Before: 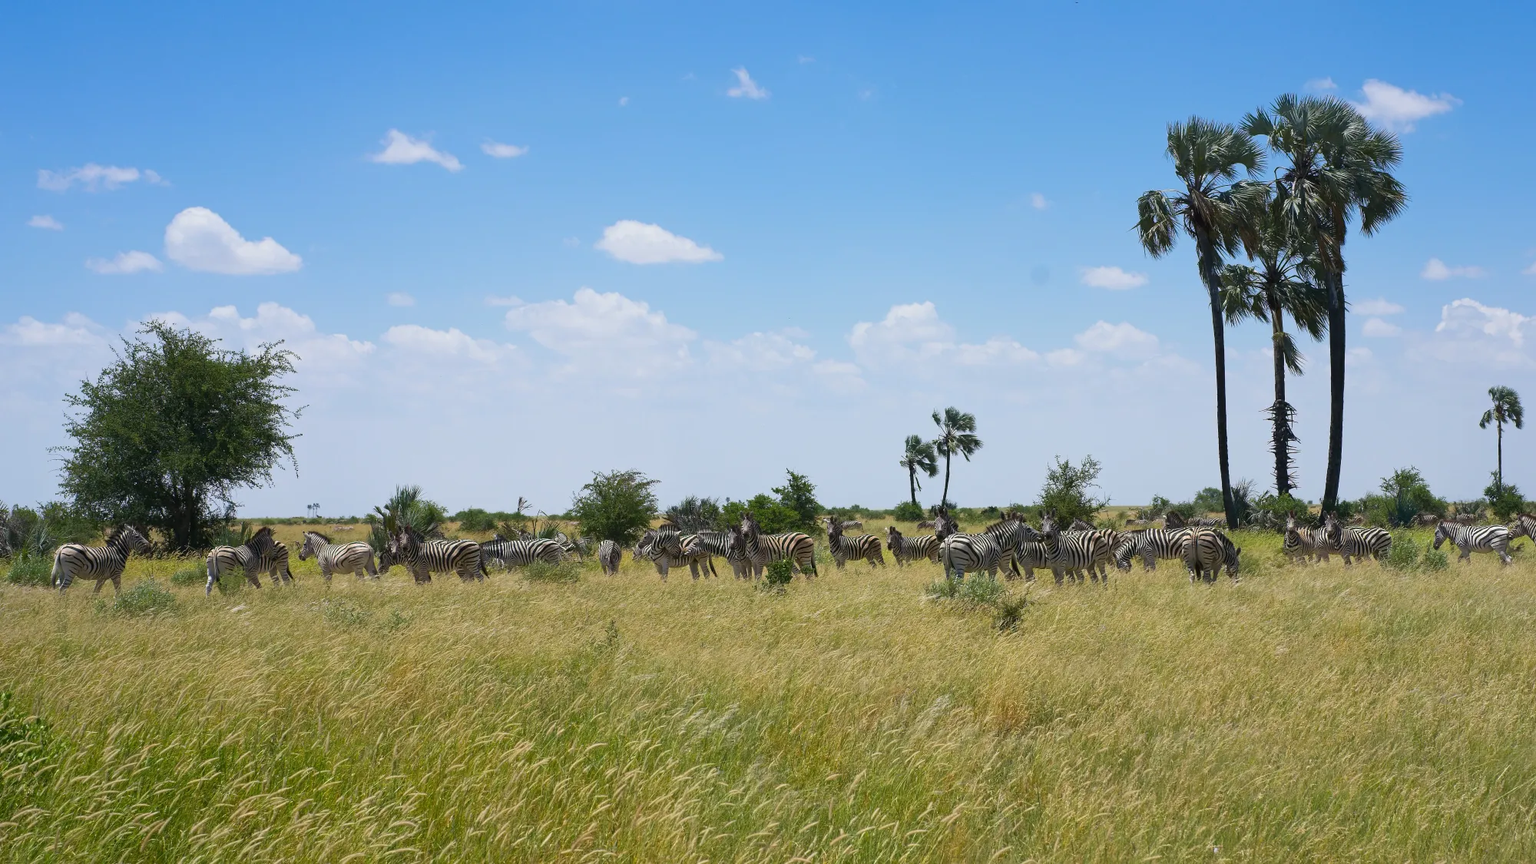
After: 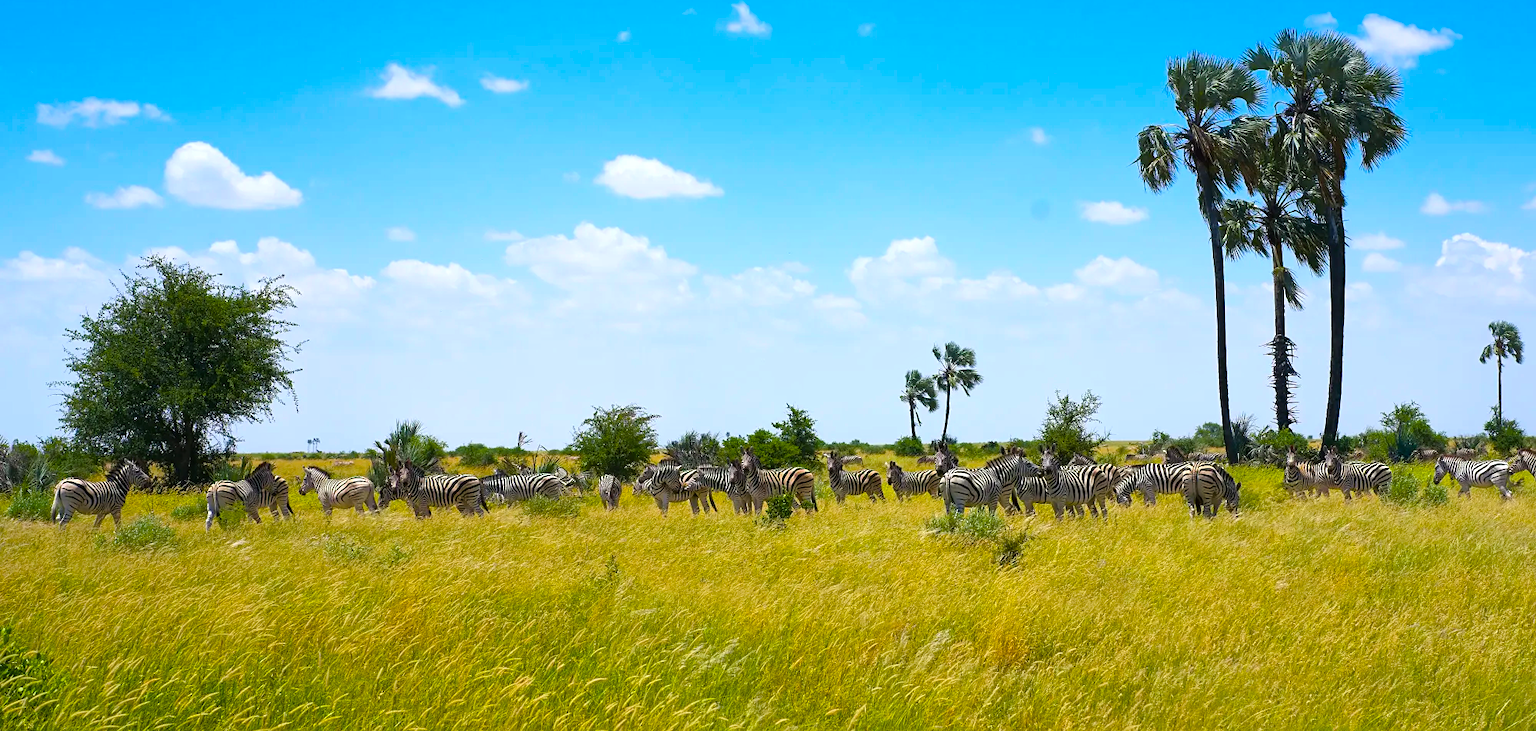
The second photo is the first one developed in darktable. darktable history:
crop: top 7.581%, bottom 7.737%
color balance rgb: linear chroma grading › shadows 9.426%, linear chroma grading › highlights 9.947%, linear chroma grading › global chroma 15.301%, linear chroma grading › mid-tones 14.713%, perceptual saturation grading › global saturation 30.011%
tone equalizer: -8 EV -0.418 EV, -7 EV -0.388 EV, -6 EV -0.344 EV, -5 EV -0.236 EV, -3 EV 0.257 EV, -2 EV 0.338 EV, -1 EV 0.372 EV, +0 EV 0.412 EV
sharpen: amount 0.208
